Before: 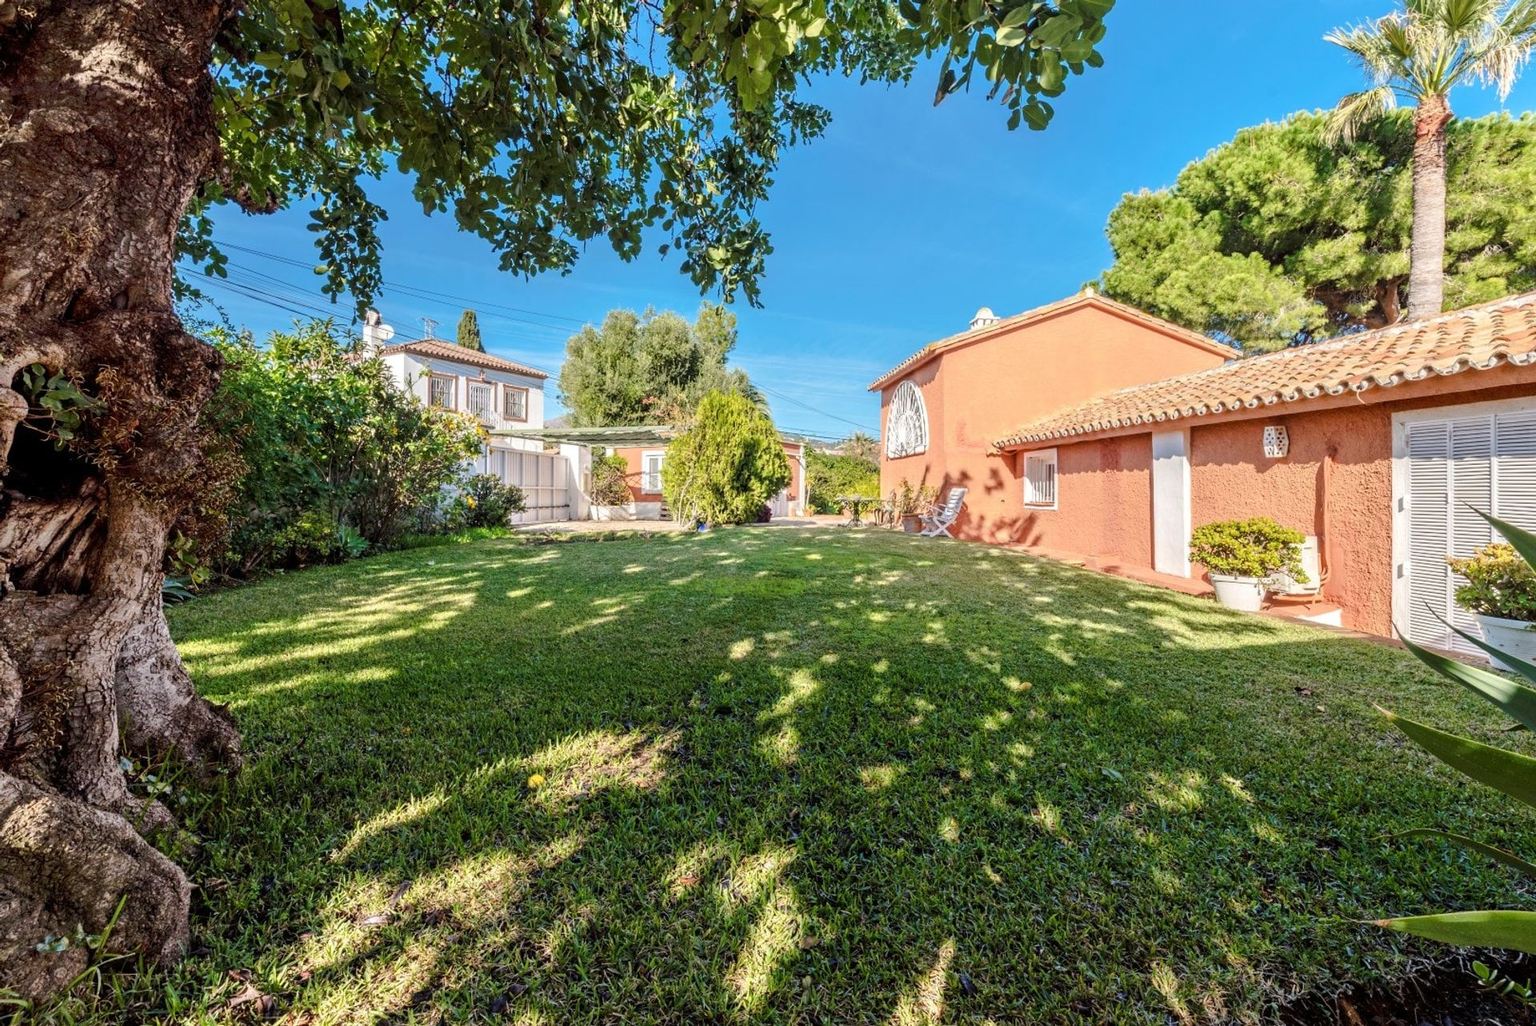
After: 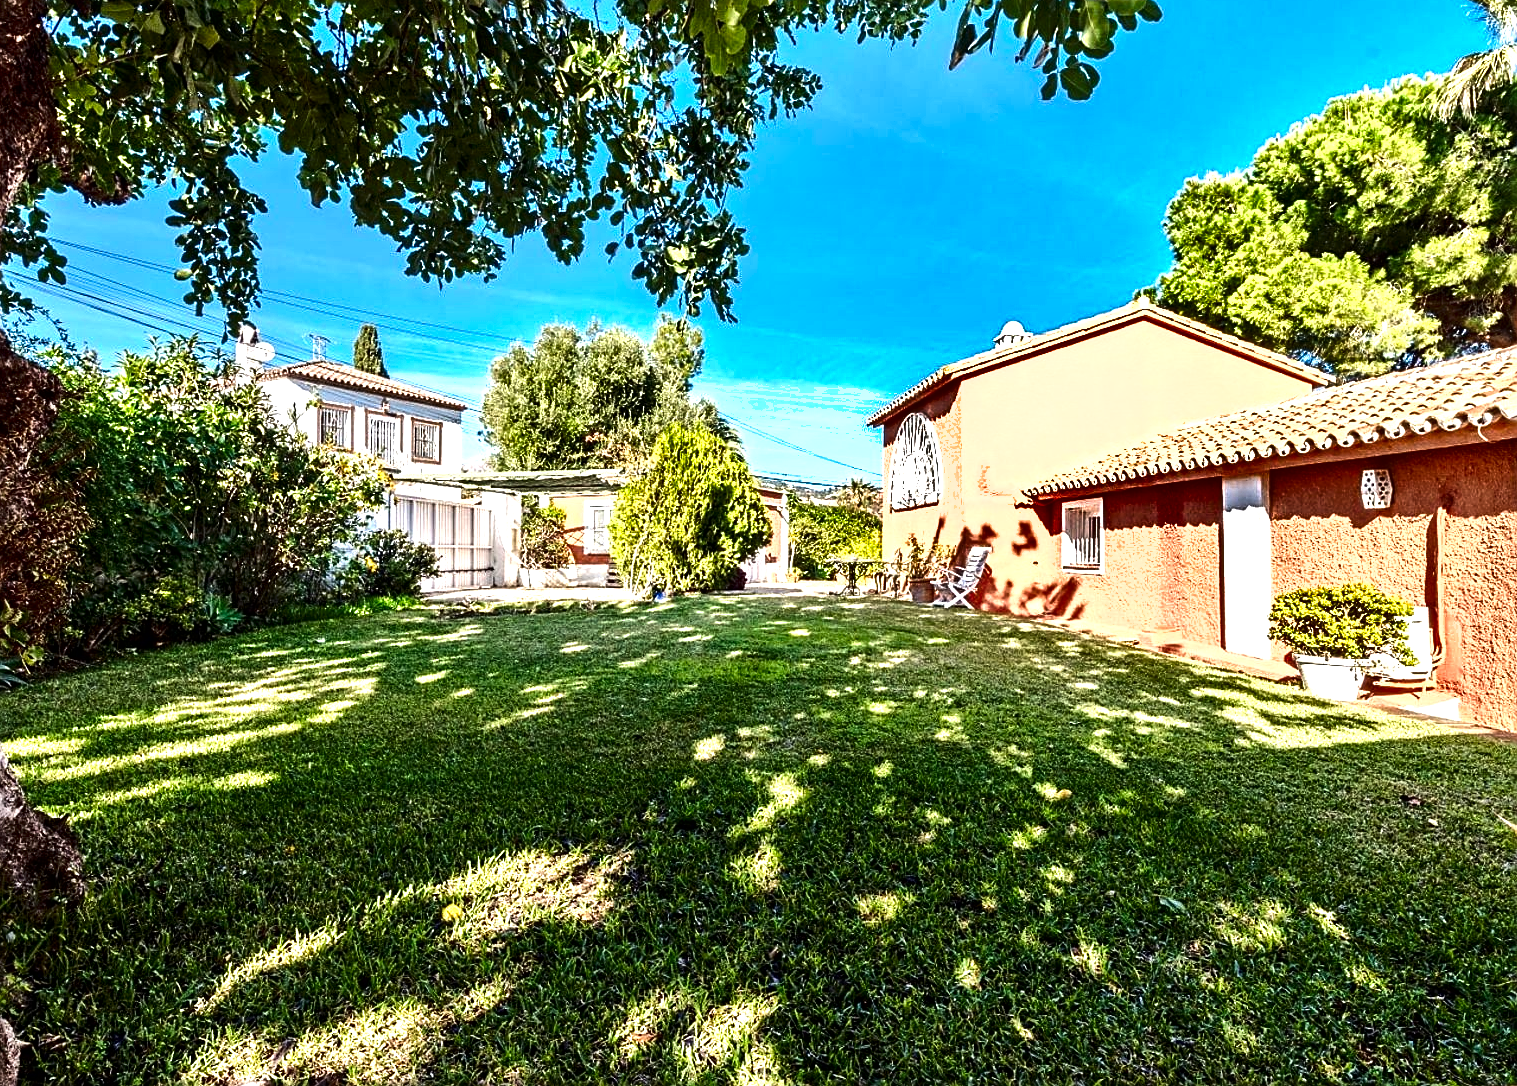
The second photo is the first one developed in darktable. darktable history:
tone equalizer: -8 EV -0.751 EV, -7 EV -0.682 EV, -6 EV -0.608 EV, -5 EV -0.401 EV, -3 EV 0.385 EV, -2 EV 0.6 EV, -1 EV 0.699 EV, +0 EV 0.774 EV, edges refinement/feathering 500, mask exposure compensation -1.57 EV, preserve details no
sharpen: on, module defaults
contrast brightness saturation: brightness -0.197, saturation 0.082
crop: left 11.36%, top 4.986%, right 9.599%, bottom 10.275%
shadows and highlights: shadows 30.72, highlights -63.25, soften with gaussian
exposure: exposure 0.291 EV, compensate highlight preservation false
